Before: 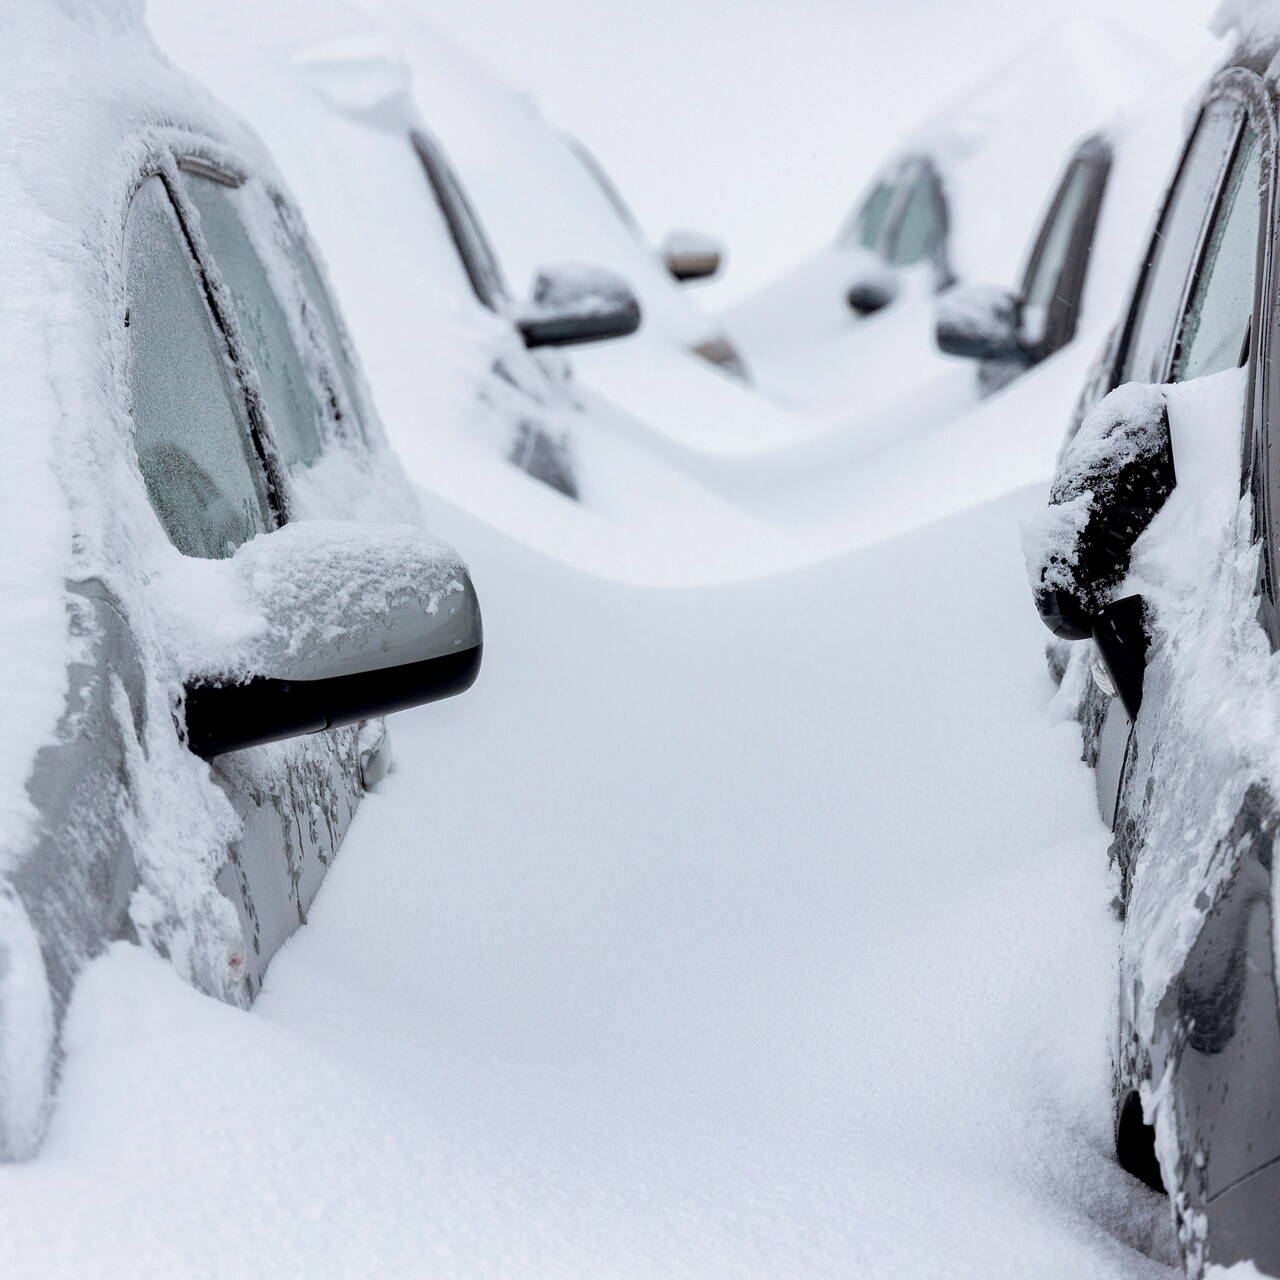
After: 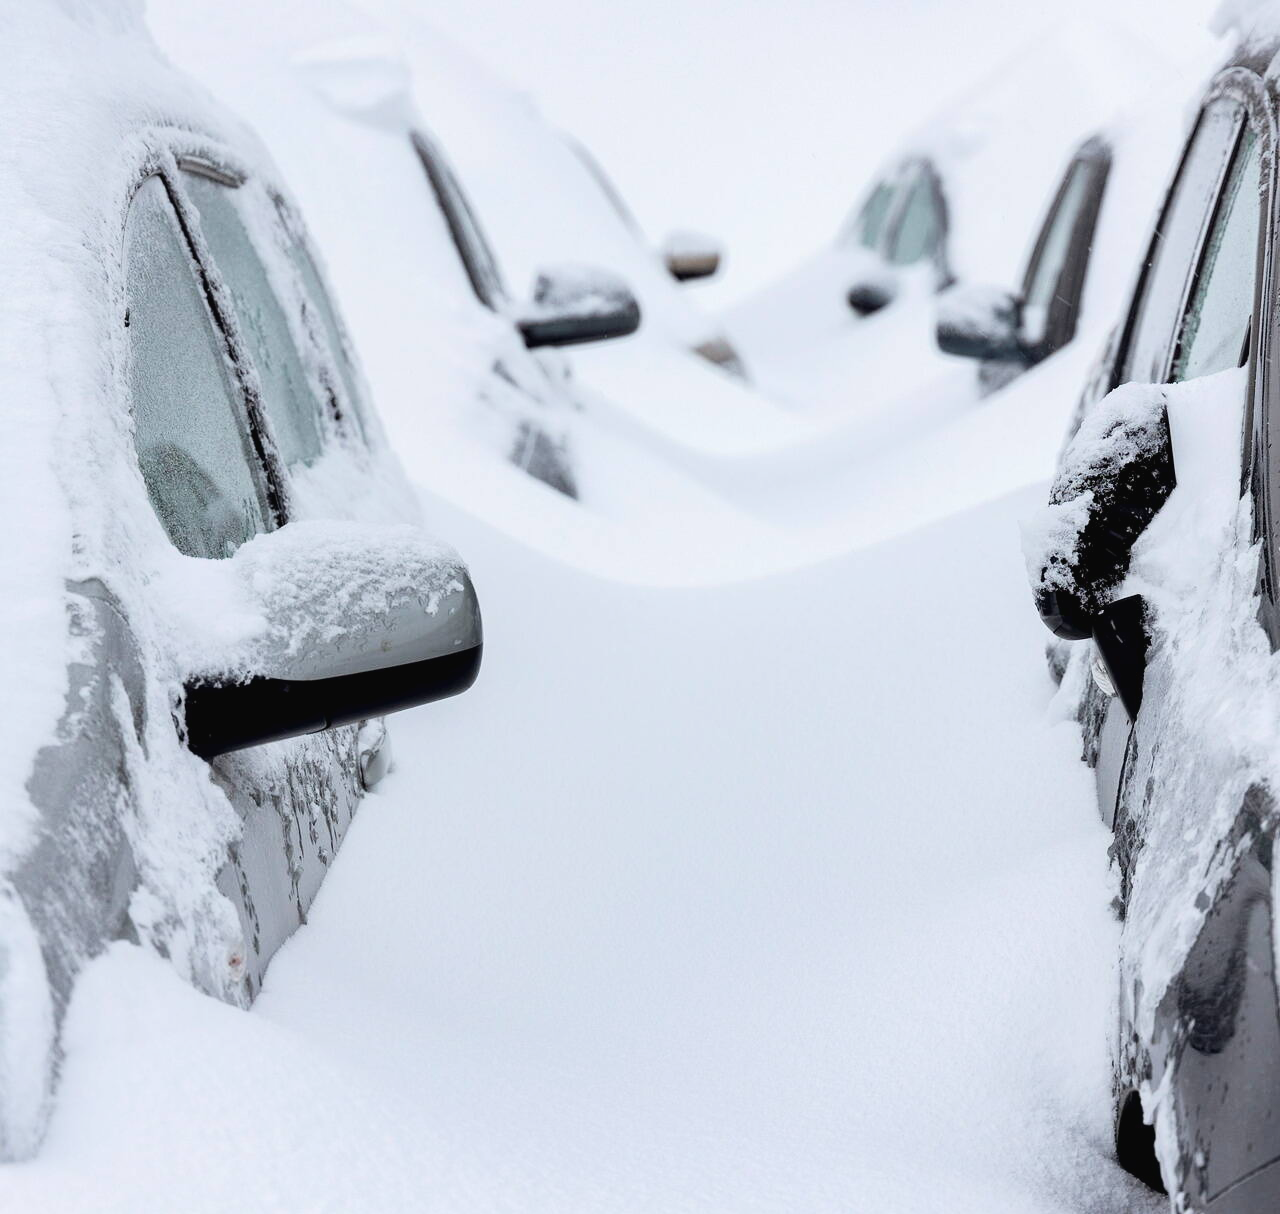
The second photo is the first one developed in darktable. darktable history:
crop and rotate: top 0.003%, bottom 5.079%
tone curve: curves: ch0 [(0.016, 0.023) (0.248, 0.252) (0.732, 0.797) (1, 1)], color space Lab, independent channels, preserve colors none
